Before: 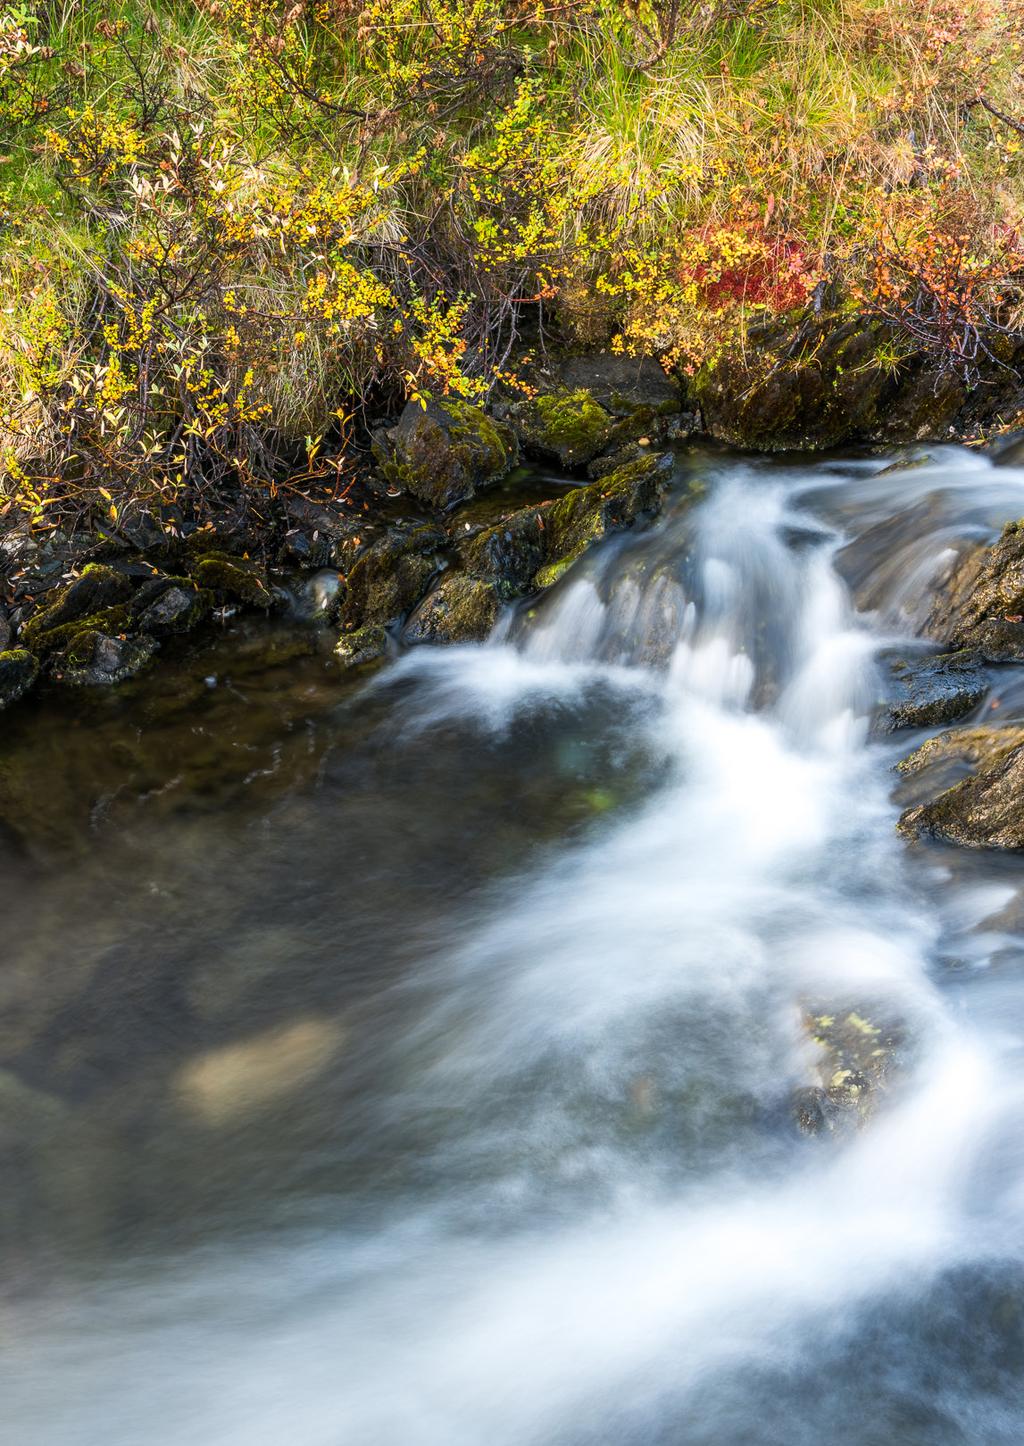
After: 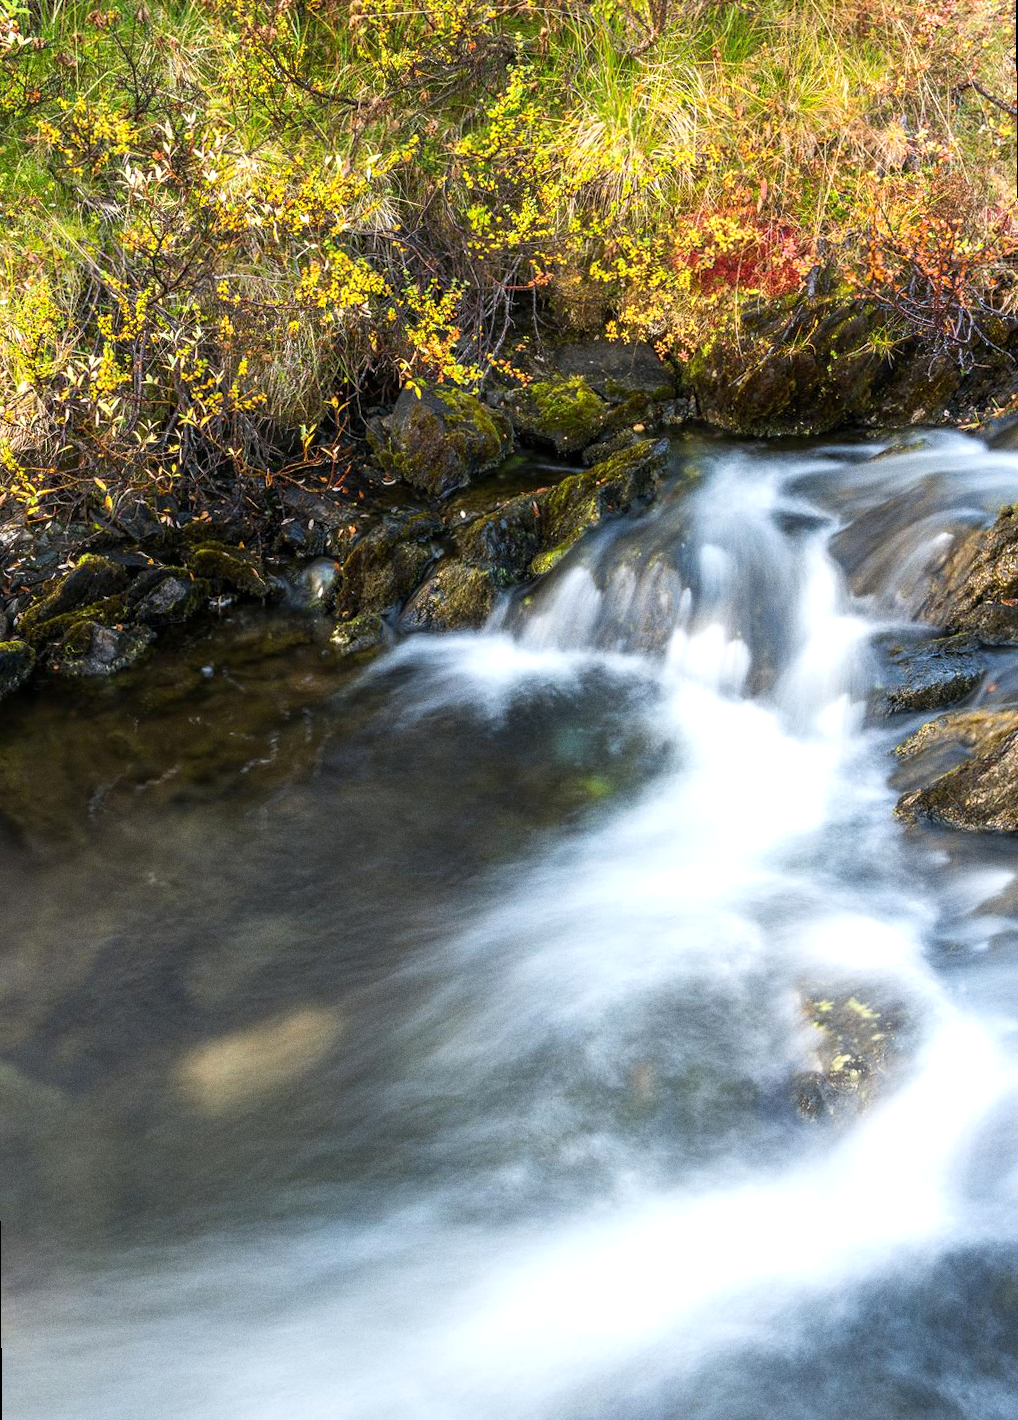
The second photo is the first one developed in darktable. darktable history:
exposure: exposure 0.3 EV, compensate highlight preservation false
base curve: curves: ch0 [(0, 0) (0.303, 0.277) (1, 1)]
rotate and perspective: rotation -0.45°, automatic cropping original format, crop left 0.008, crop right 0.992, crop top 0.012, crop bottom 0.988
grain: strength 26%
